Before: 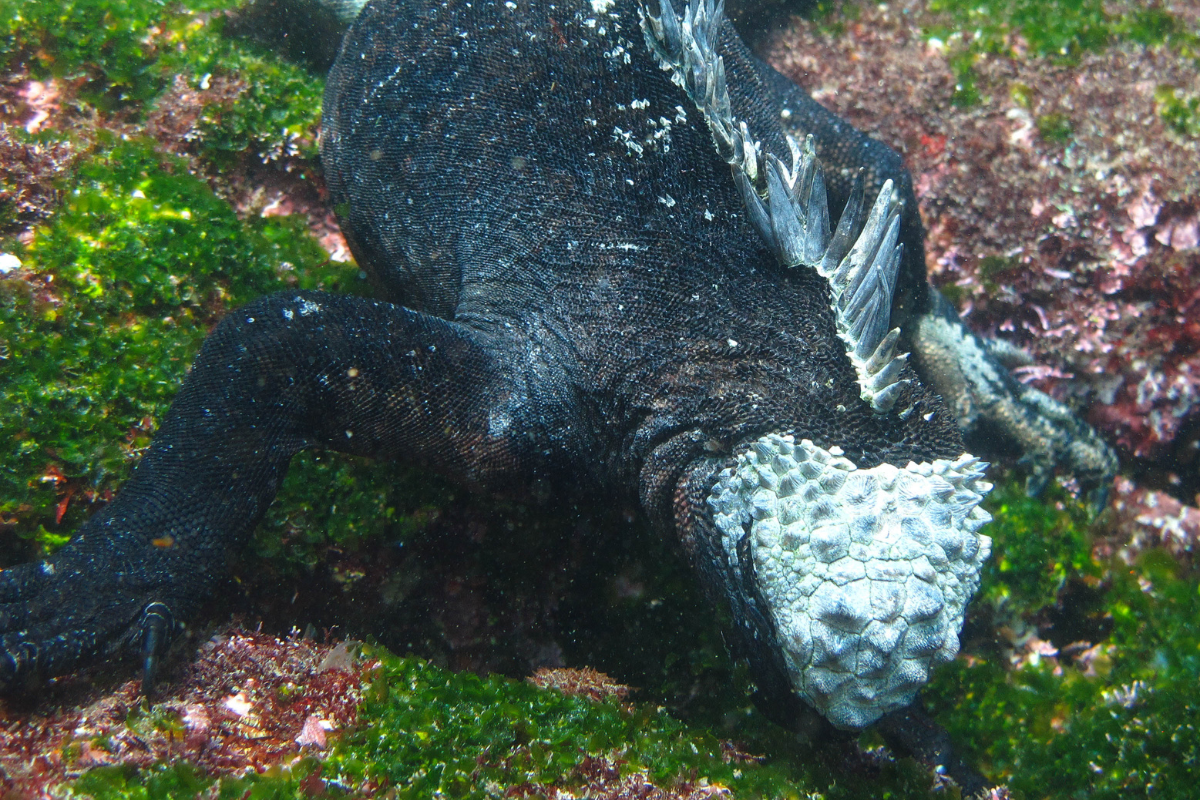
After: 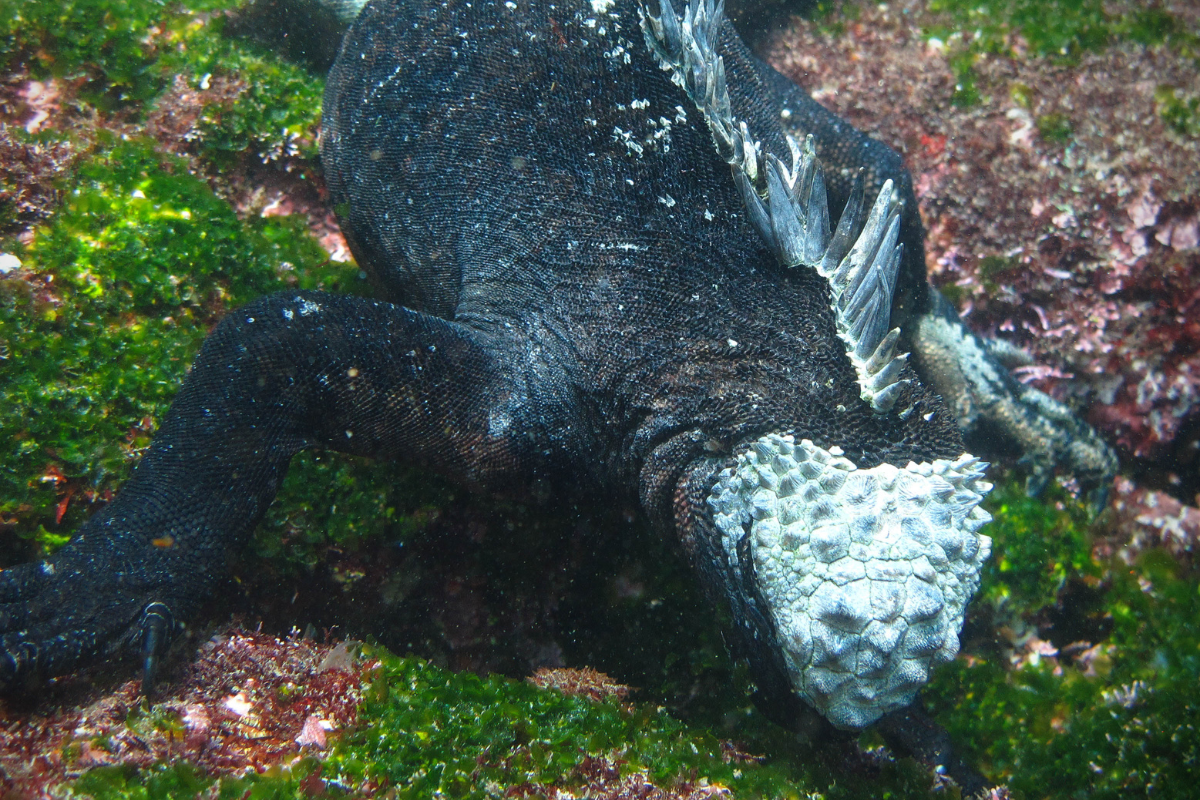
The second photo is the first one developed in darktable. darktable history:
vignetting: brightness -0.588, saturation -0.125, center (-0.079, 0.07)
